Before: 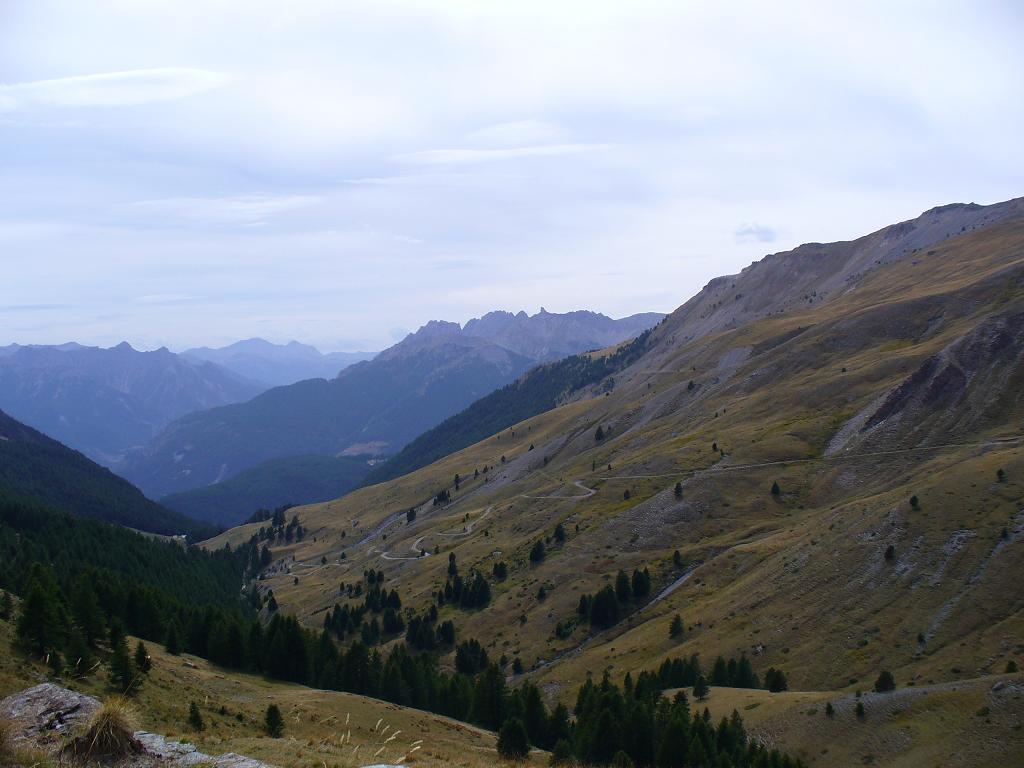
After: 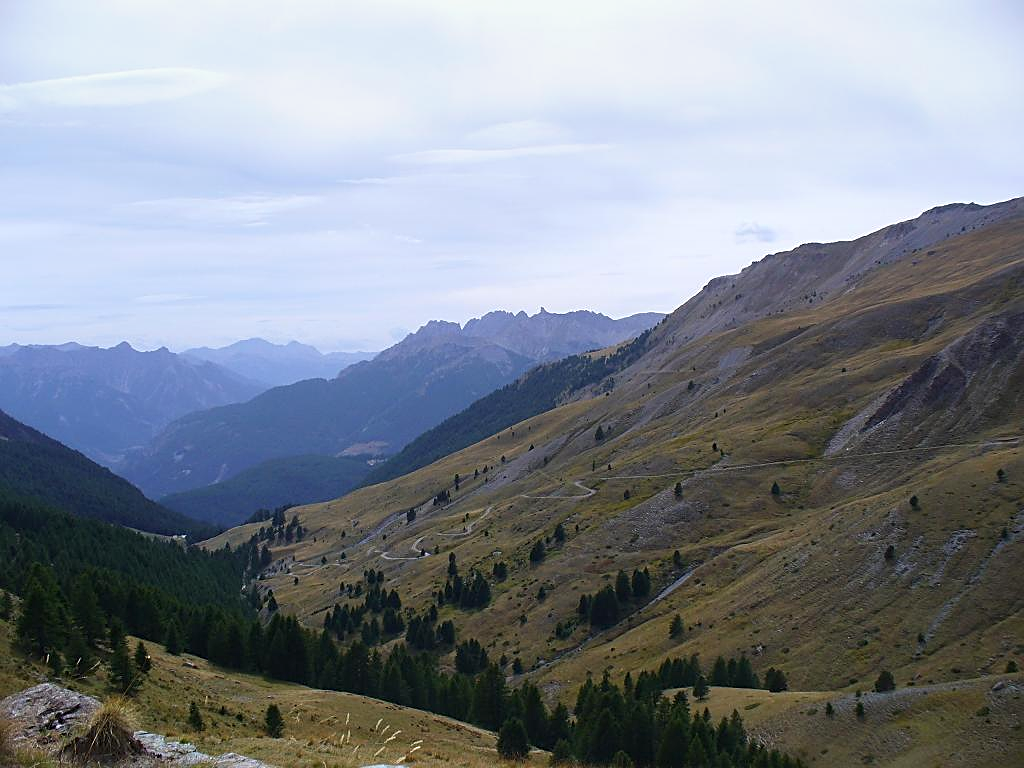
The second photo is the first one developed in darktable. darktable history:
tone equalizer: on, module defaults
graduated density: rotation -0.352°, offset 57.64
sharpen: on, module defaults
exposure: black level correction 0, exposure 0.5 EV, compensate highlight preservation false
